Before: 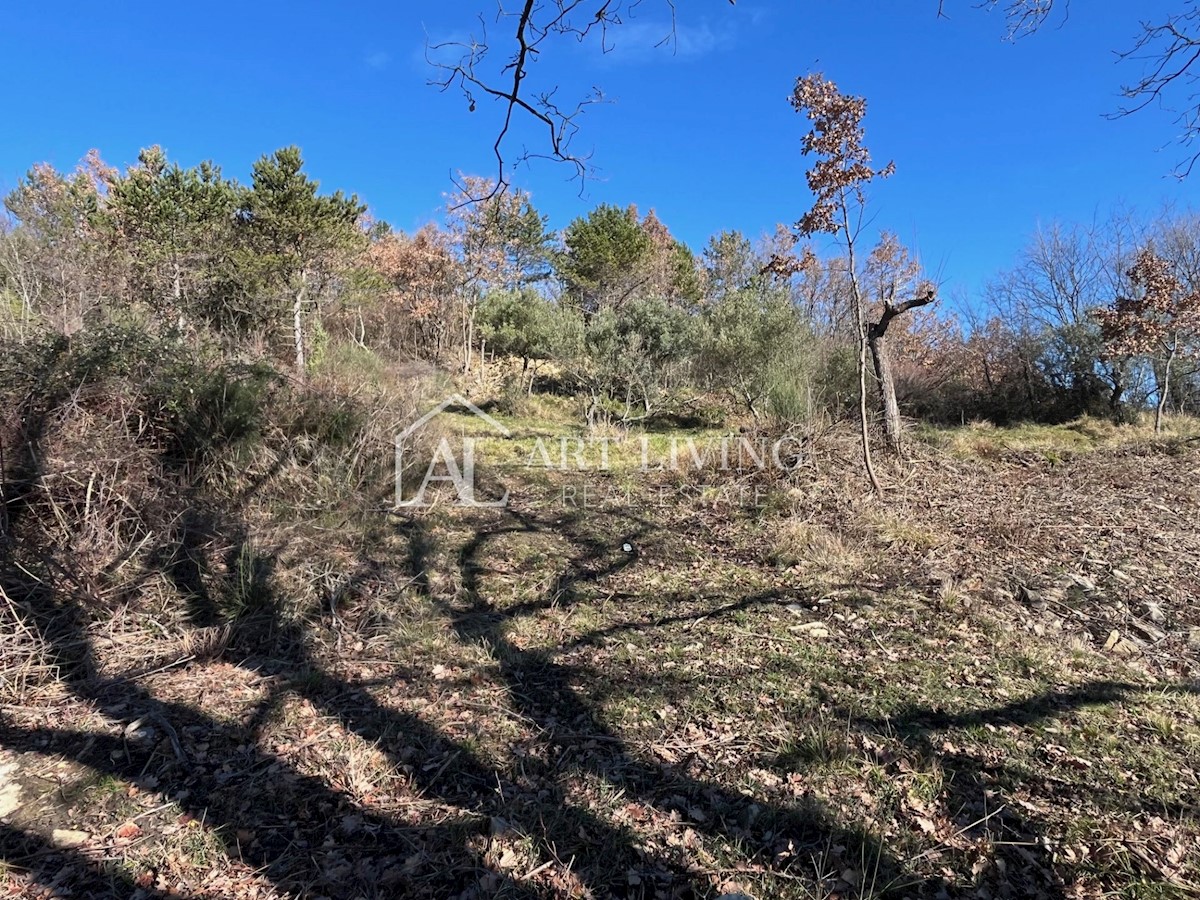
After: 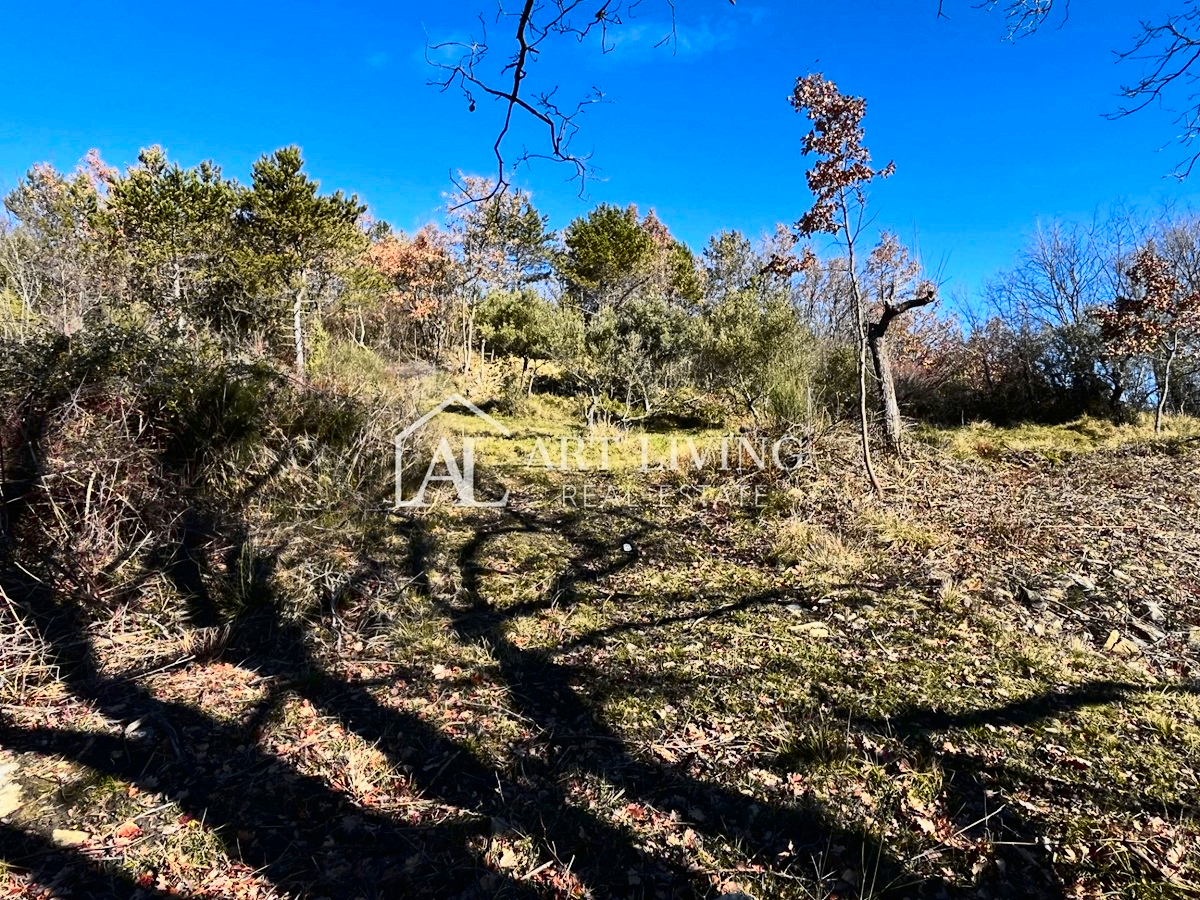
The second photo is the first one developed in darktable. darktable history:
rotate and perspective: automatic cropping off
tone equalizer: on, module defaults
tone curve: curves: ch0 [(0, 0.006) (0.037, 0.022) (0.123, 0.105) (0.19, 0.173) (0.277, 0.279) (0.474, 0.517) (0.597, 0.662) (0.687, 0.774) (0.855, 0.891) (1, 0.982)]; ch1 [(0, 0) (0.243, 0.245) (0.422, 0.415) (0.493, 0.495) (0.508, 0.503) (0.544, 0.552) (0.557, 0.582) (0.626, 0.672) (0.694, 0.732) (1, 1)]; ch2 [(0, 0) (0.249, 0.216) (0.356, 0.329) (0.424, 0.442) (0.476, 0.483) (0.498, 0.5) (0.517, 0.519) (0.532, 0.539) (0.562, 0.596) (0.614, 0.662) (0.706, 0.757) (0.808, 0.809) (0.991, 0.968)], color space Lab, independent channels, preserve colors none
contrast brightness saturation: contrast 0.2, brightness -0.11, saturation 0.1
